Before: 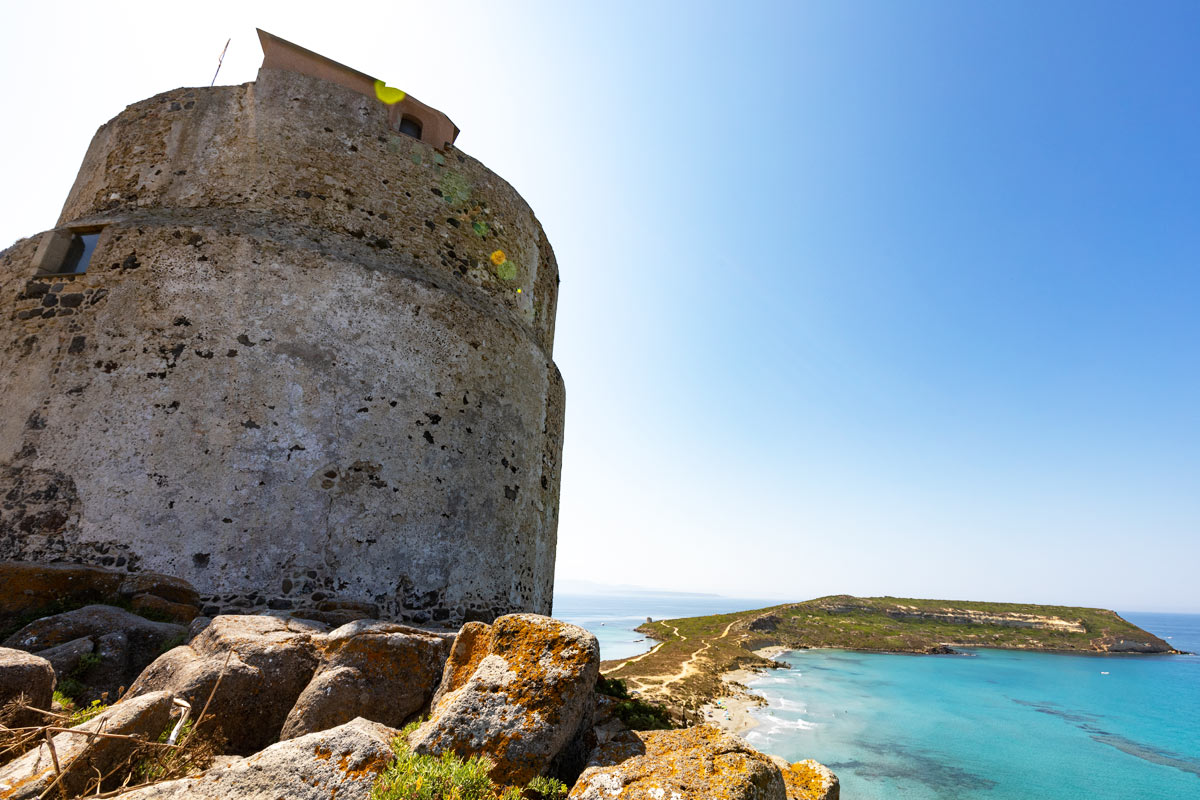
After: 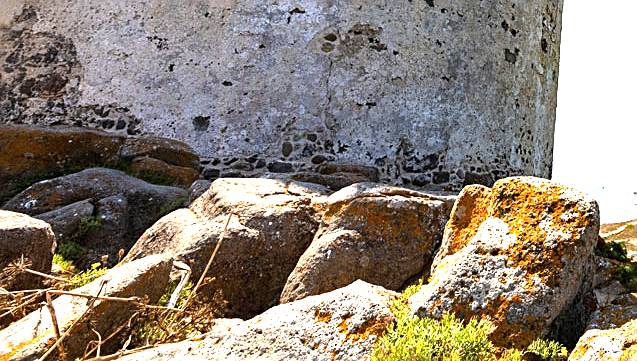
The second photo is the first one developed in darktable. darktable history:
crop and rotate: top 54.692%, right 46.883%, bottom 0.121%
sharpen: on, module defaults
exposure: exposure 1.271 EV, compensate exposure bias true, compensate highlight preservation false
